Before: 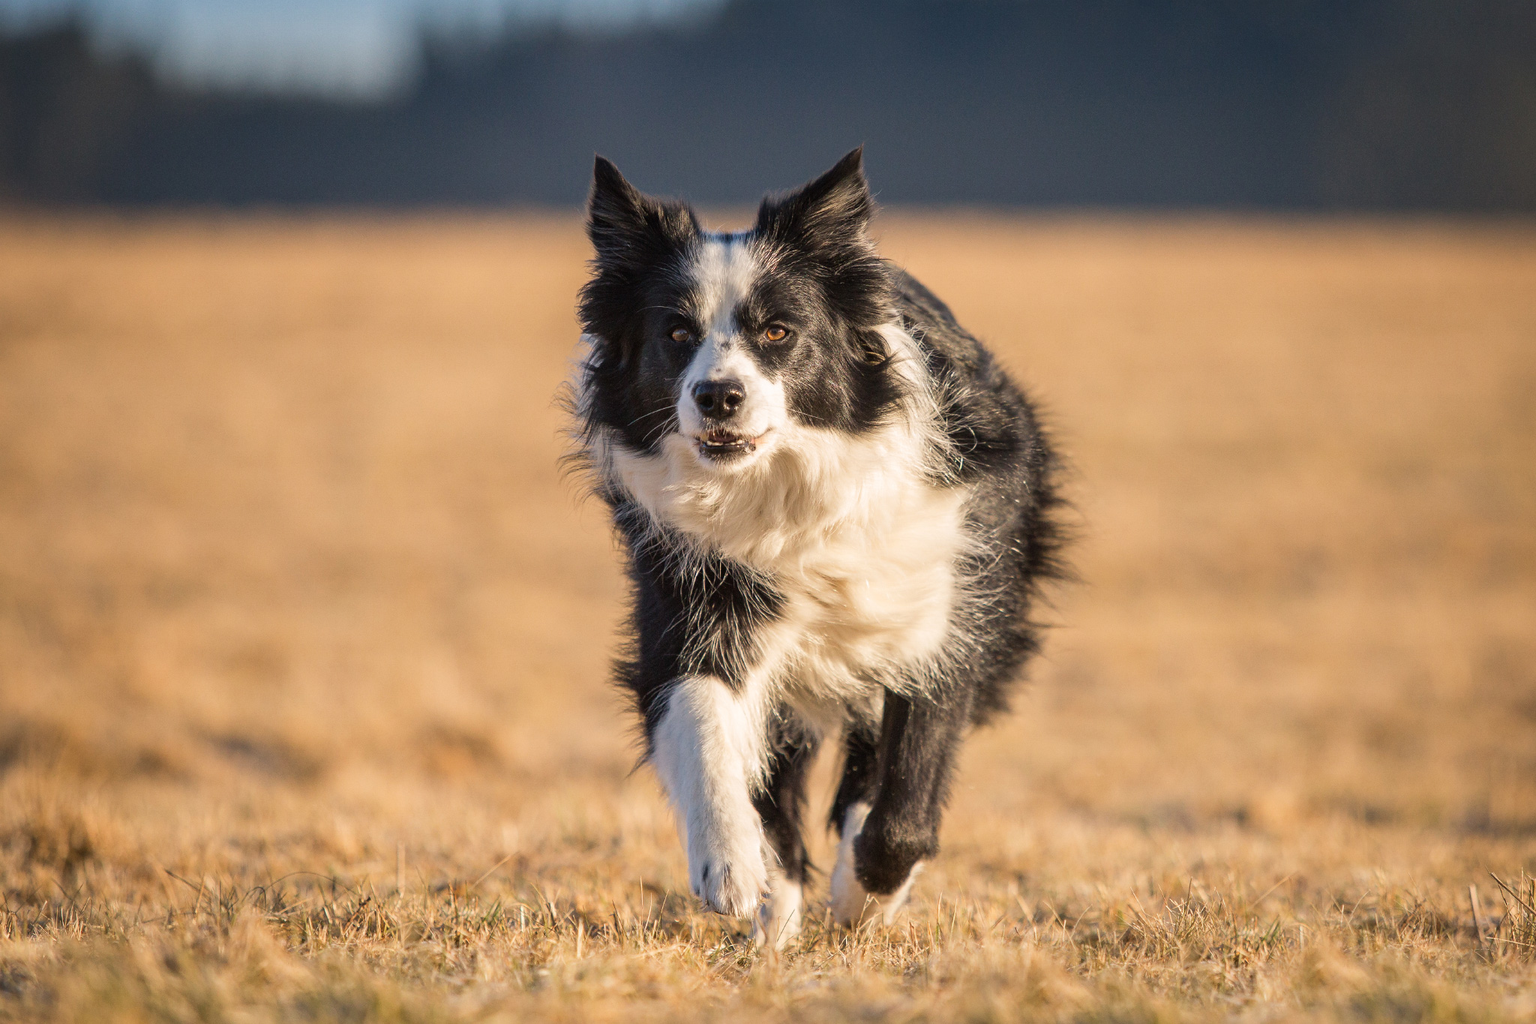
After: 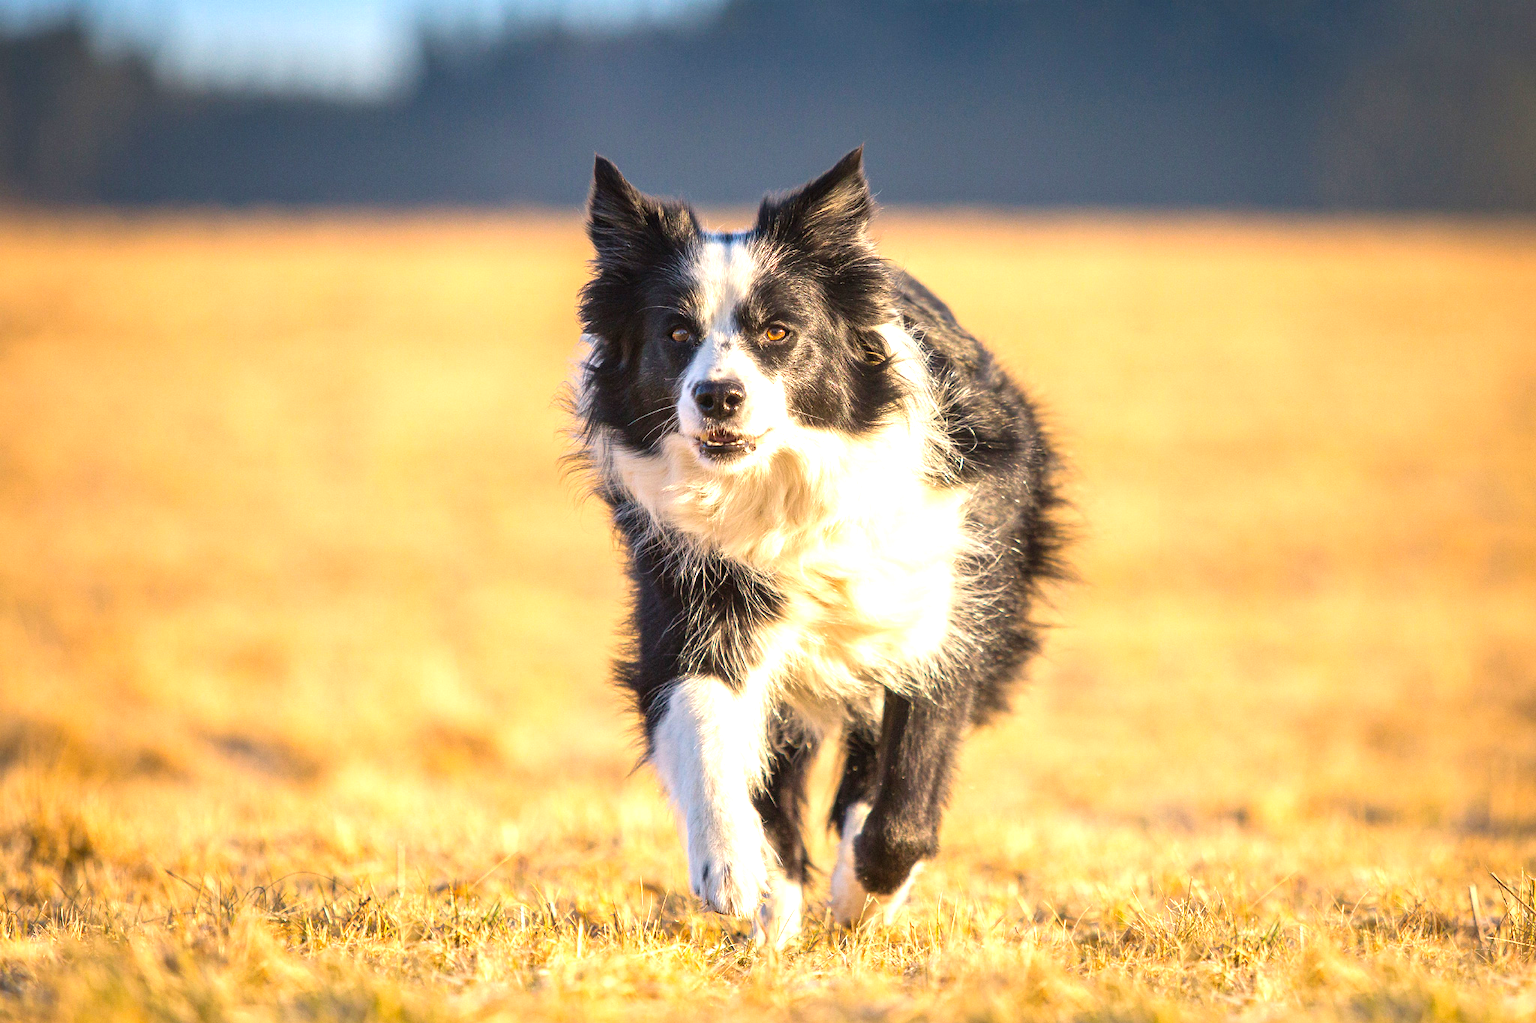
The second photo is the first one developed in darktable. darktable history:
exposure: exposure 0.999 EV, compensate highlight preservation false
color balance rgb: perceptual saturation grading › global saturation 20%, global vibrance 20%
